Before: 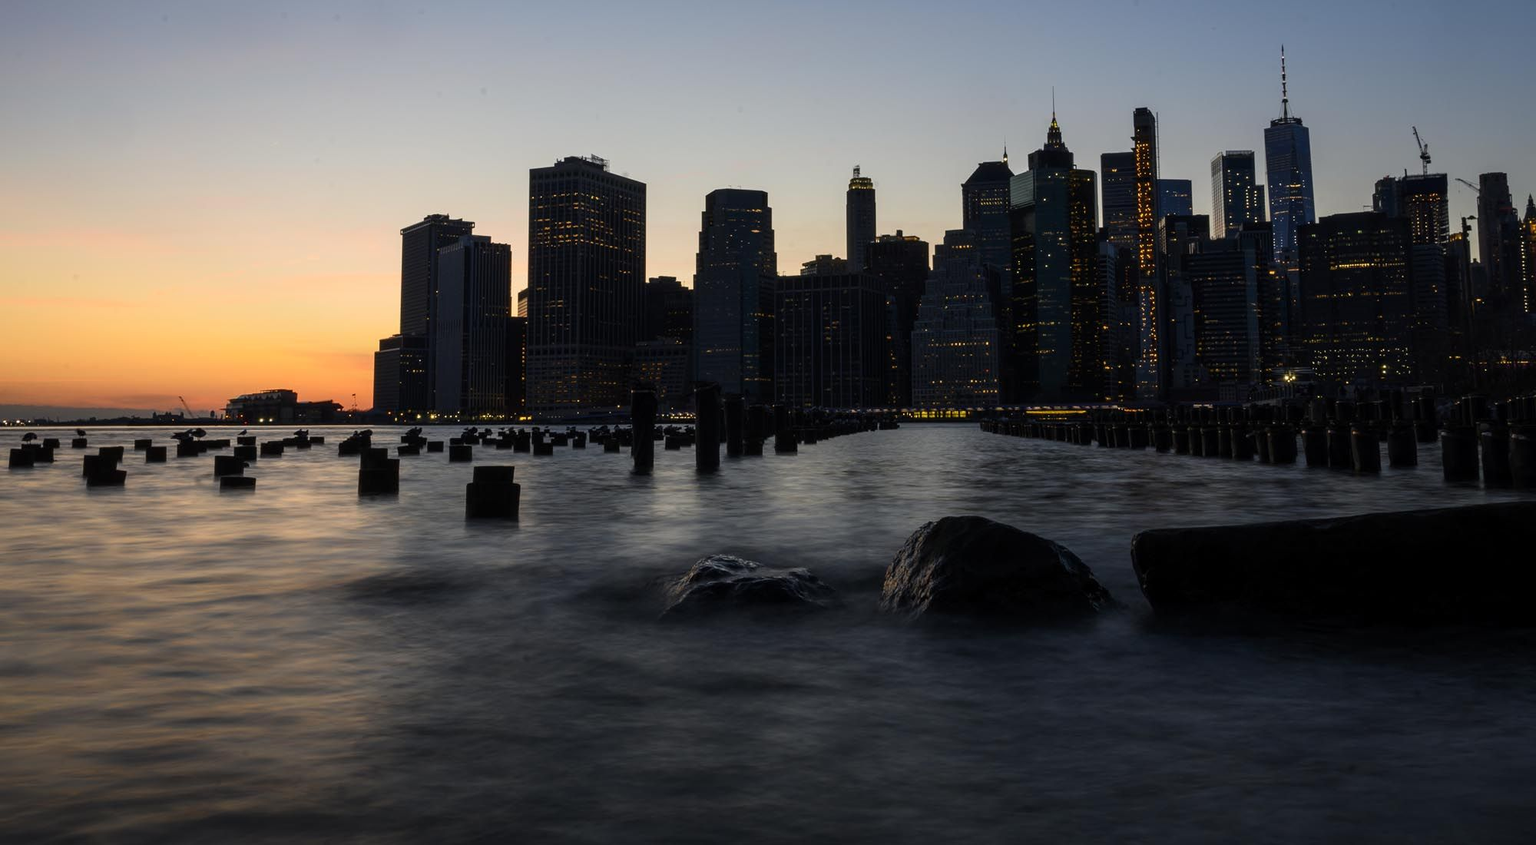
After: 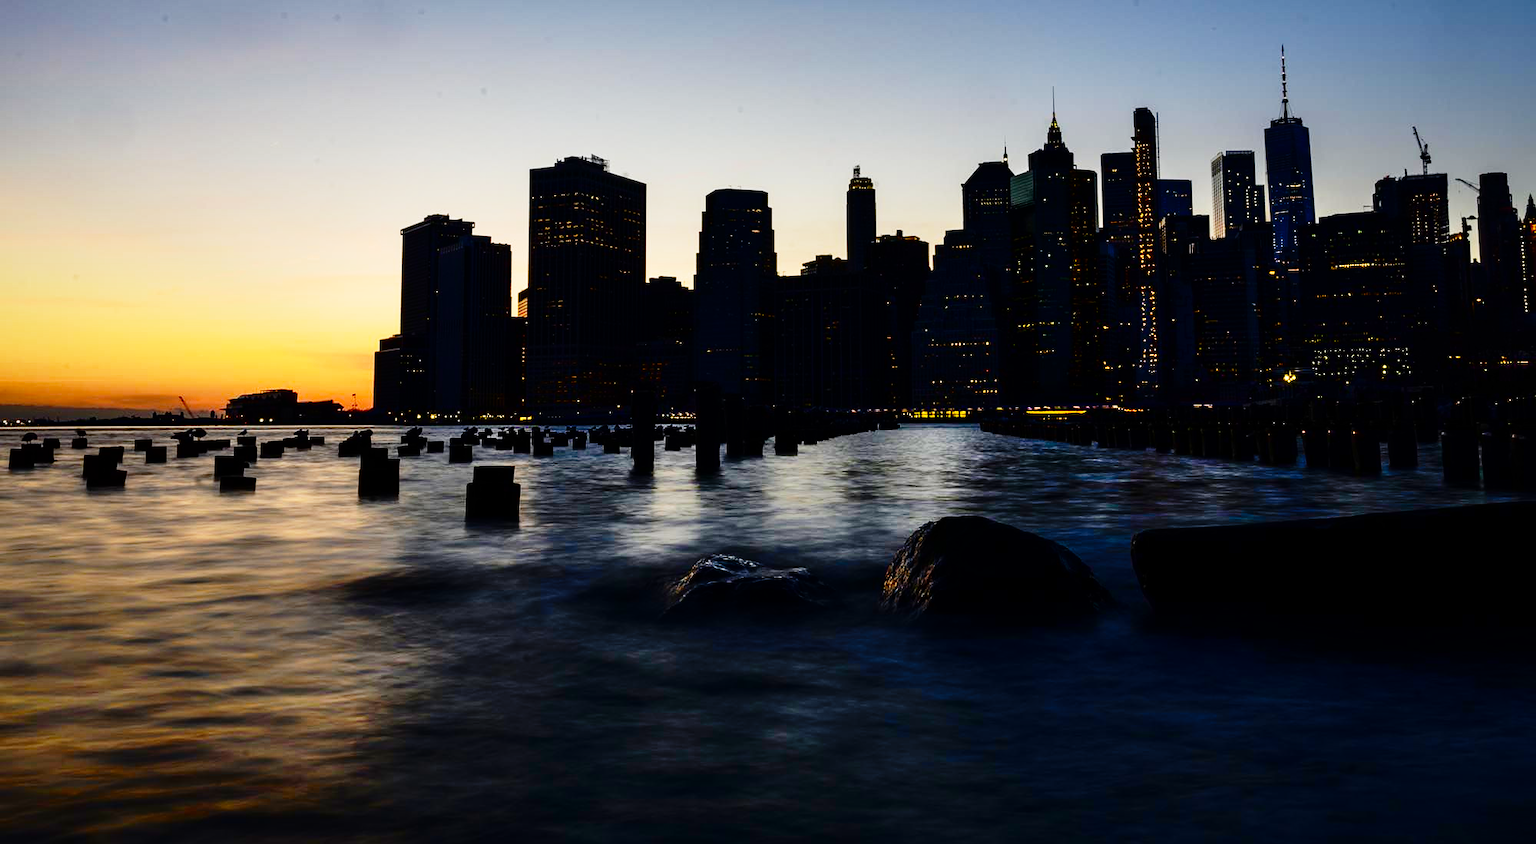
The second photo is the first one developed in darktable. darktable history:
base curve: curves: ch0 [(0, 0) (0.04, 0.03) (0.133, 0.232) (0.448, 0.748) (0.843, 0.968) (1, 1)], preserve colors none
color balance rgb: perceptual saturation grading › global saturation 0.522%, perceptual saturation grading › mid-tones 10.956%, global vibrance 20%
shadows and highlights: soften with gaussian
contrast brightness saturation: contrast 0.103, brightness -0.262, saturation 0.139
